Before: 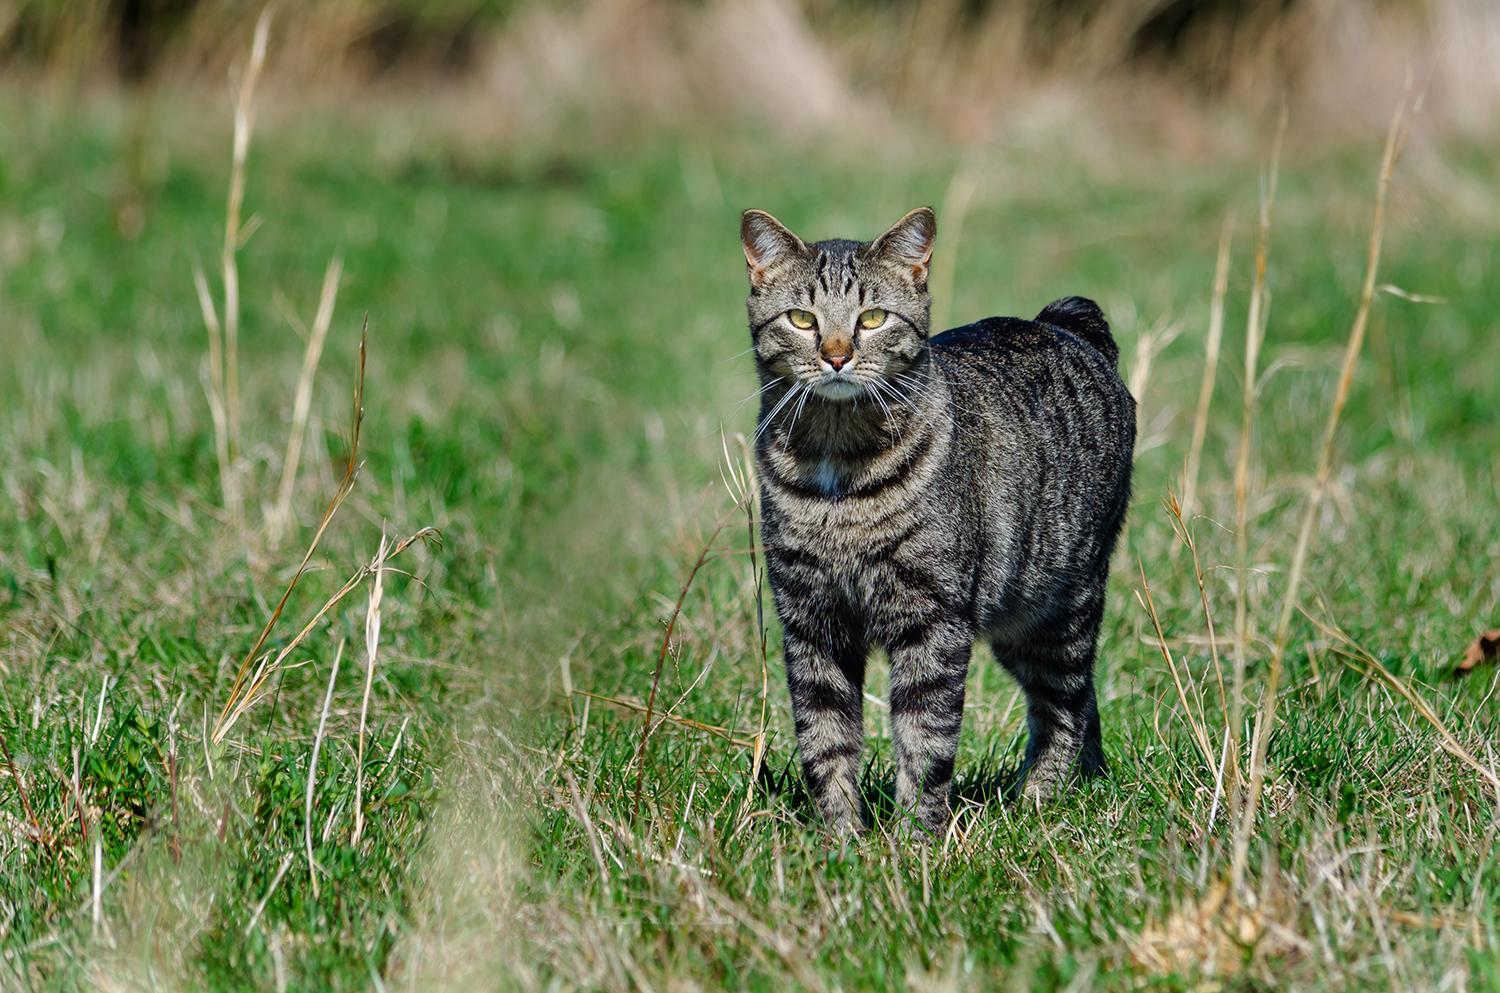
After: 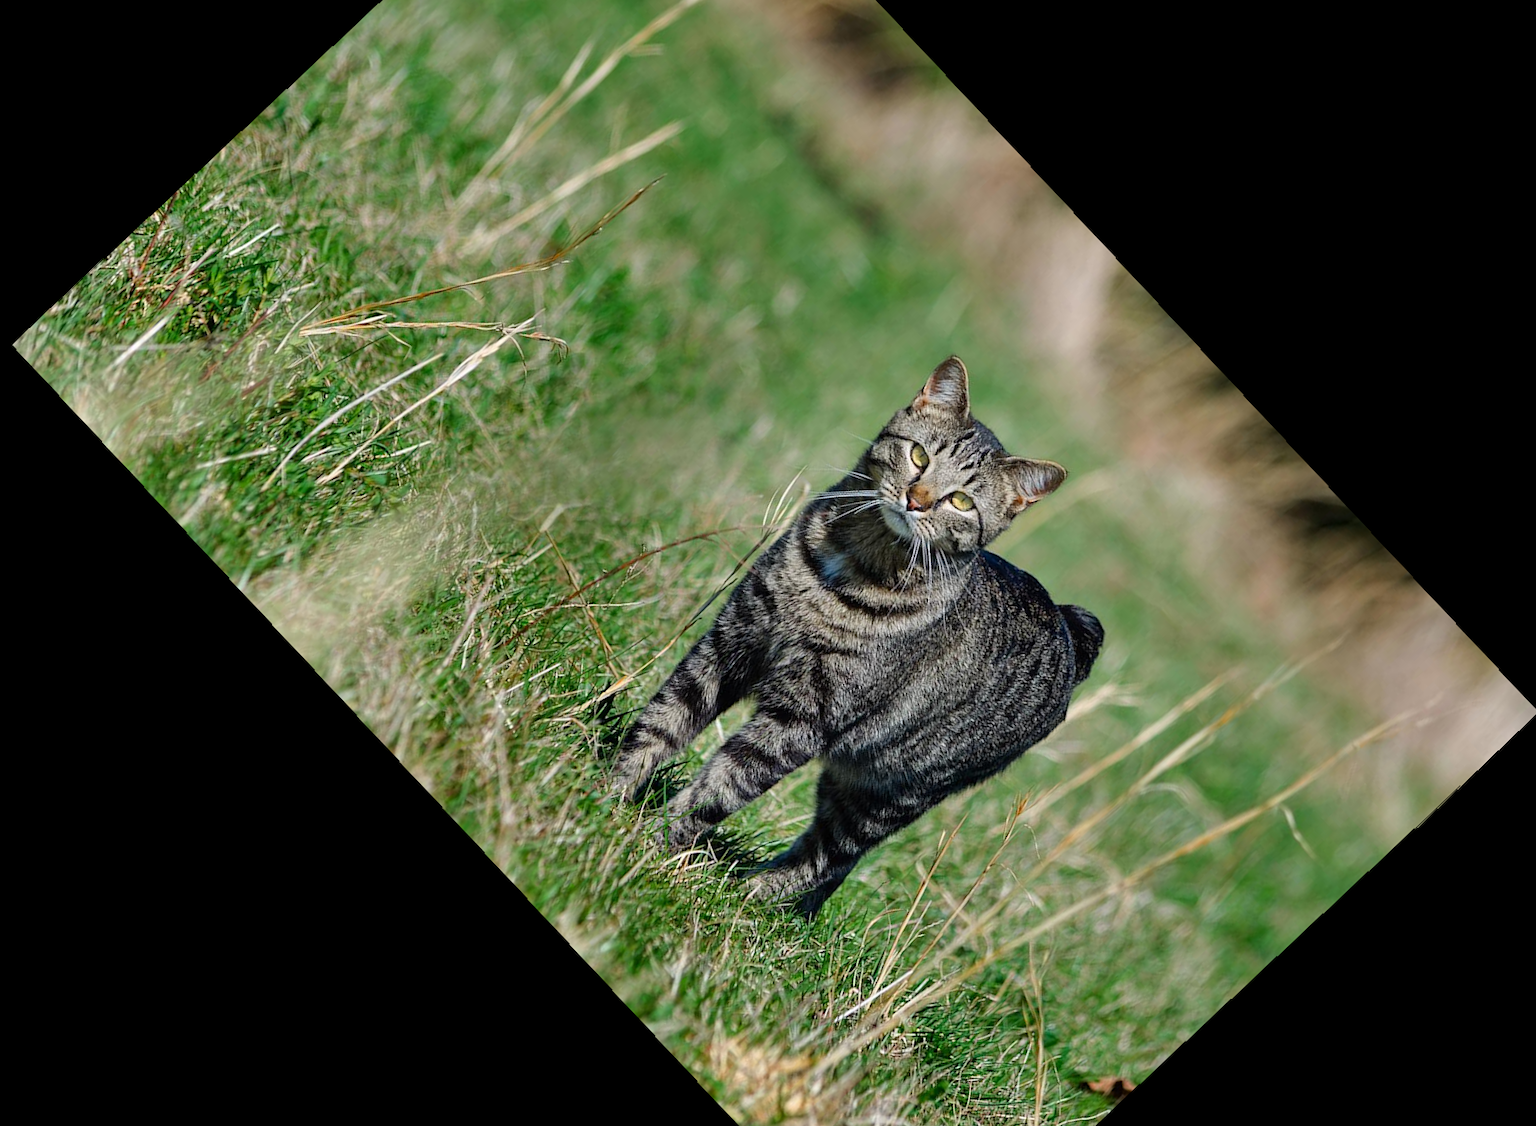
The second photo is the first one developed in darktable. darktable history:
rotate and perspective: rotation 0.8°, automatic cropping off
crop and rotate: angle -46.26°, top 16.234%, right 0.912%, bottom 11.704%
